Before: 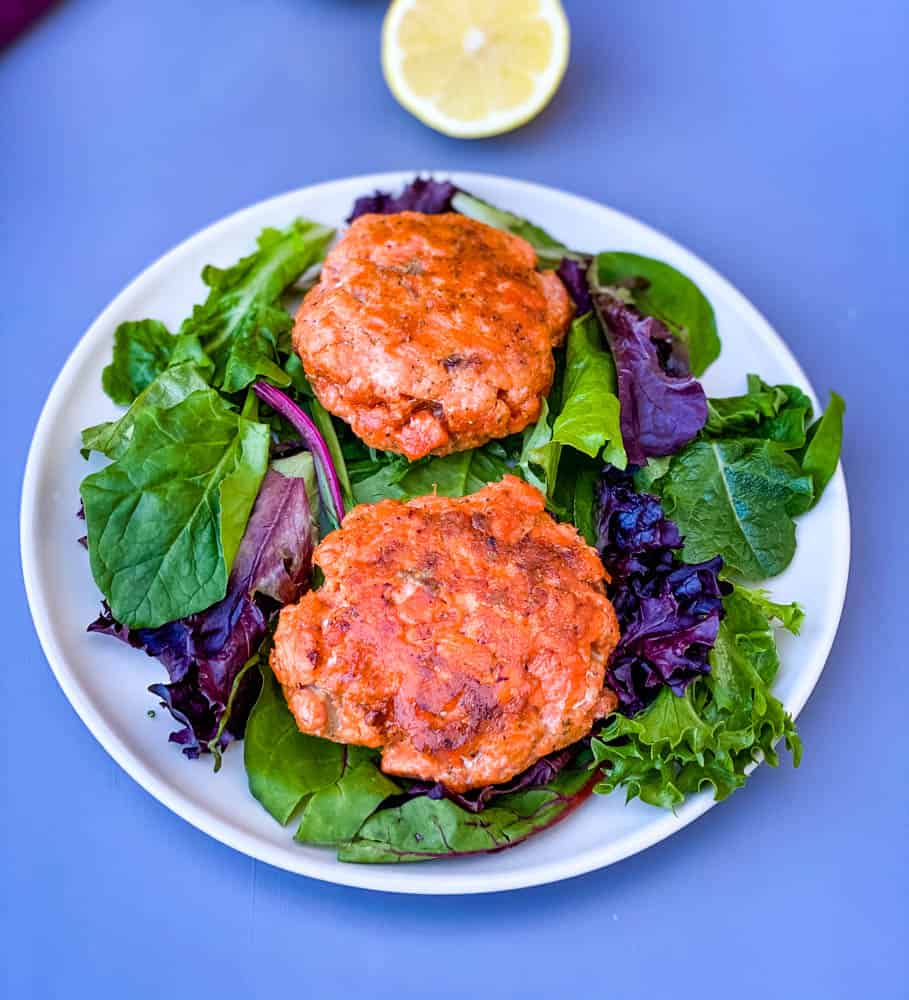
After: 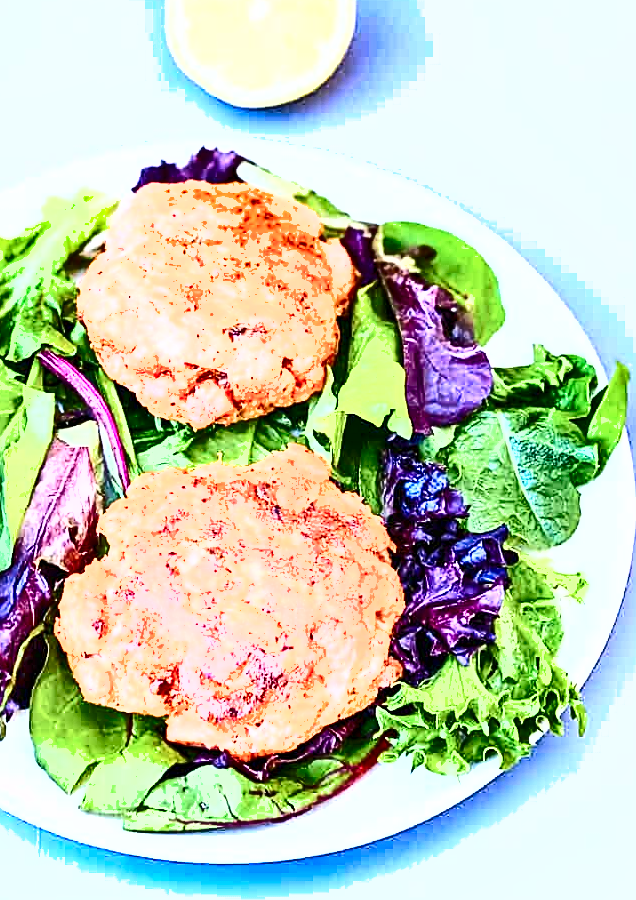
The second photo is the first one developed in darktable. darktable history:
shadows and highlights: shadows 40, highlights -55.38, low approximation 0.01, soften with gaussian
exposure: exposure 1.99 EV, compensate highlight preservation false
sharpen: on, module defaults
crop and rotate: left 23.697%, top 3.132%, right 6.237%, bottom 6.864%
tone equalizer: edges refinement/feathering 500, mask exposure compensation -1.57 EV, preserve details no
color balance rgb: perceptual saturation grading › global saturation 0.66%, perceptual saturation grading › highlights -19.877%, perceptual saturation grading › shadows 20.109%
contrast brightness saturation: contrast 0.292
